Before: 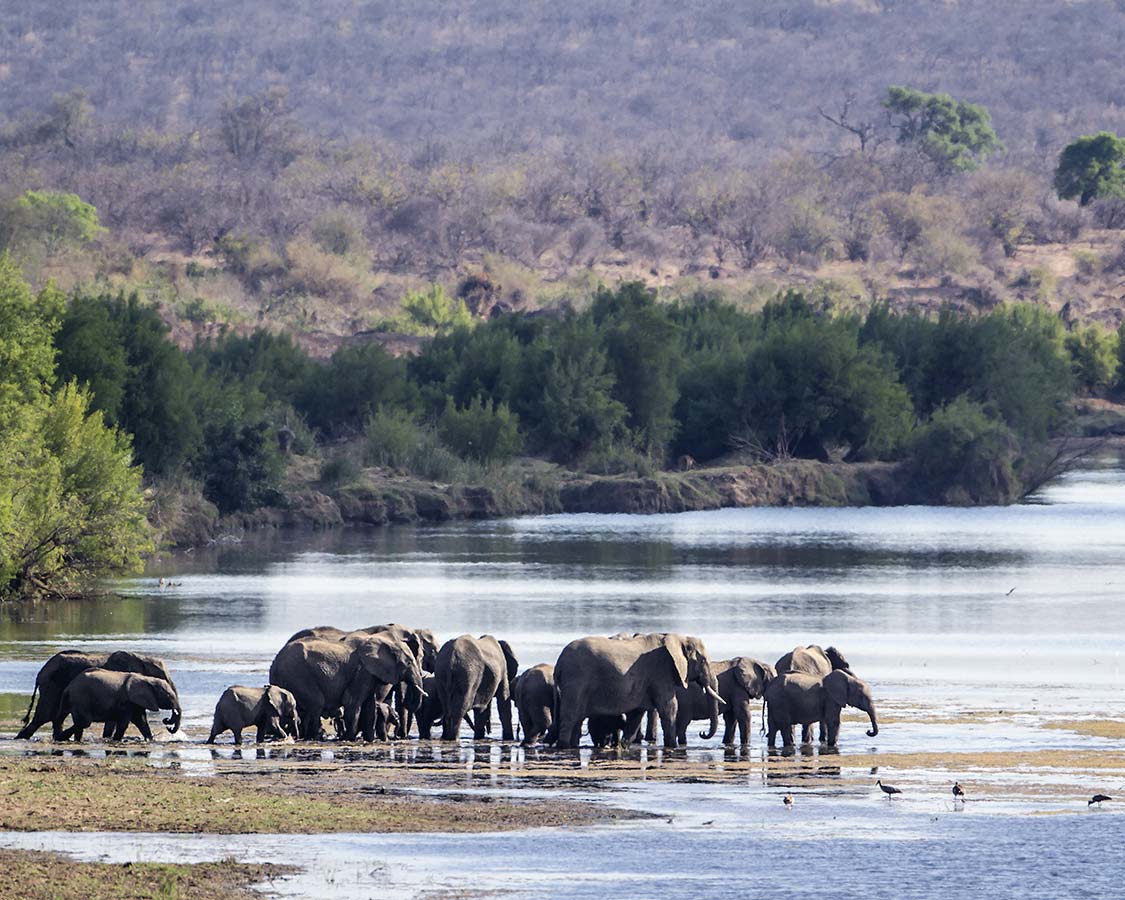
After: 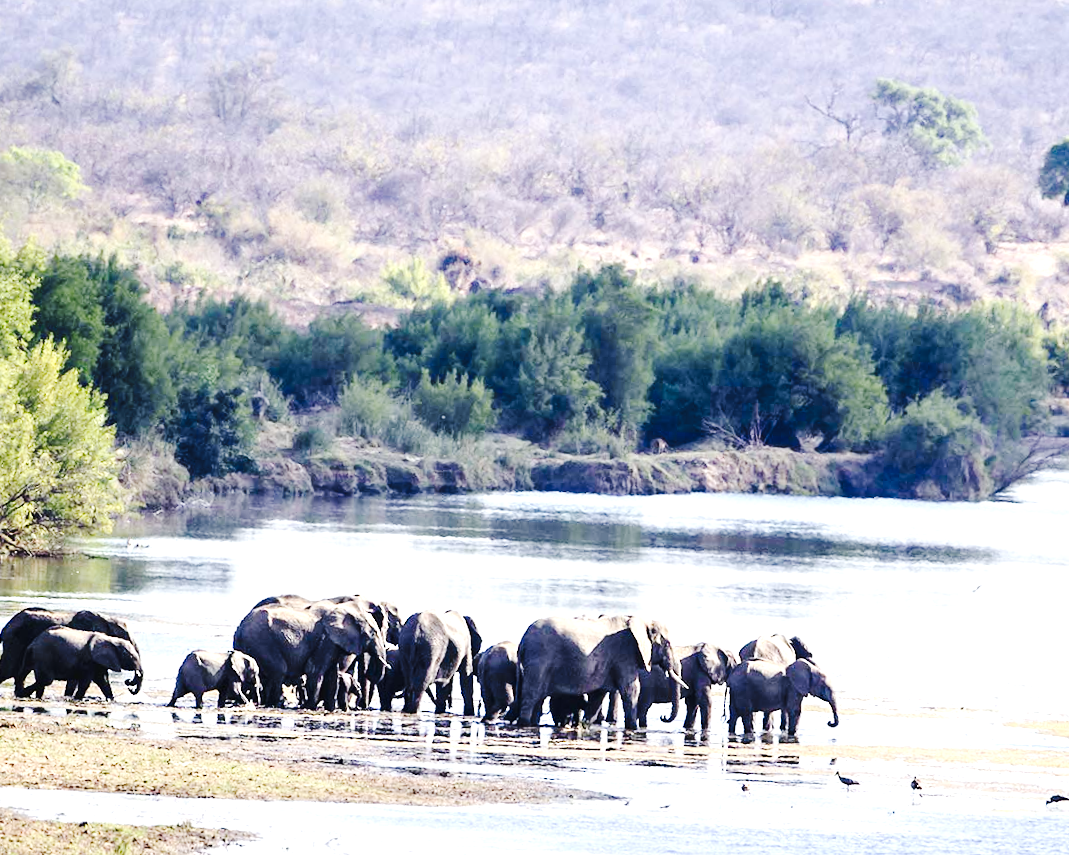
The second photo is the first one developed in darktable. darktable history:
crop and rotate: angle -2.41°
tone curve: curves: ch0 [(0, 0) (0.003, 0.002) (0.011, 0.008) (0.025, 0.017) (0.044, 0.027) (0.069, 0.037) (0.1, 0.052) (0.136, 0.074) (0.177, 0.11) (0.224, 0.155) (0.277, 0.237) (0.335, 0.34) (0.399, 0.467) (0.468, 0.584) (0.543, 0.683) (0.623, 0.762) (0.709, 0.827) (0.801, 0.888) (0.898, 0.947) (1, 1)], preserve colors none
exposure: black level correction 0, exposure 1.104 EV, compensate highlight preservation false
